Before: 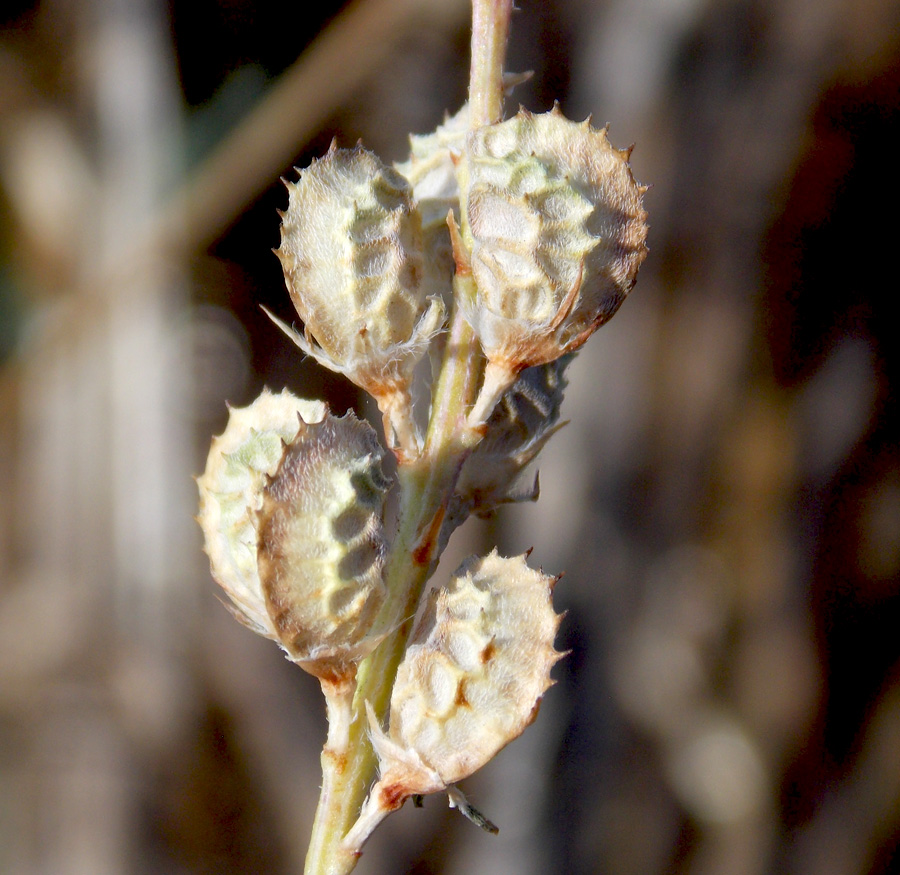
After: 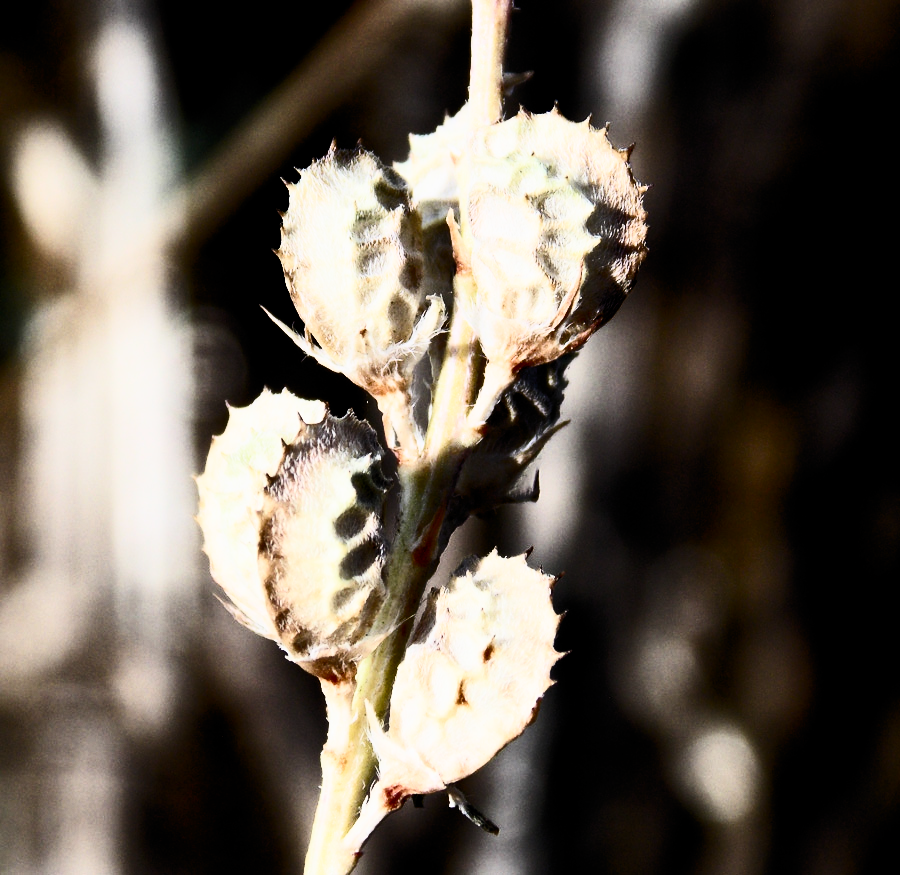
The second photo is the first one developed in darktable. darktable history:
contrast brightness saturation: contrast 0.922, brightness 0.203
filmic rgb: black relative exposure -3.92 EV, white relative exposure 3.12 EV, hardness 2.87, add noise in highlights 0.001, color science v3 (2019), use custom middle-gray values true, contrast in highlights soft
exposure: exposure -0.177 EV, compensate exposure bias true, compensate highlight preservation false
